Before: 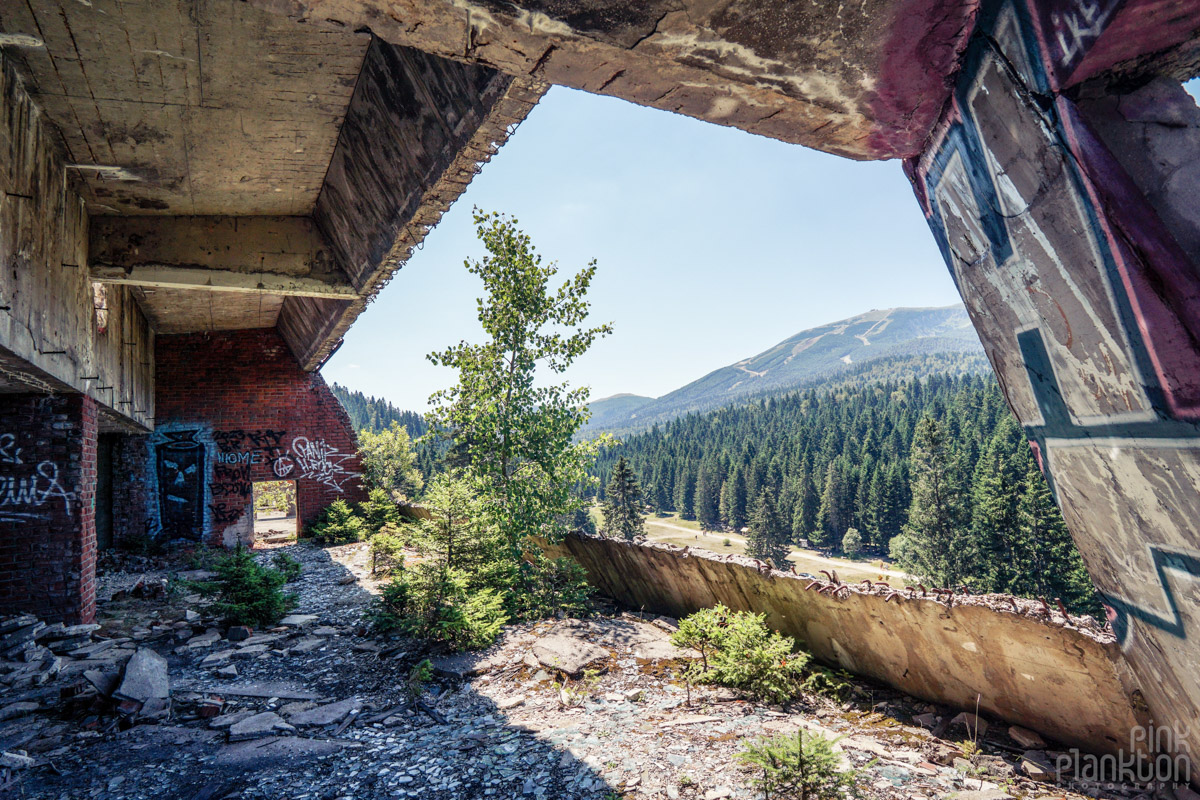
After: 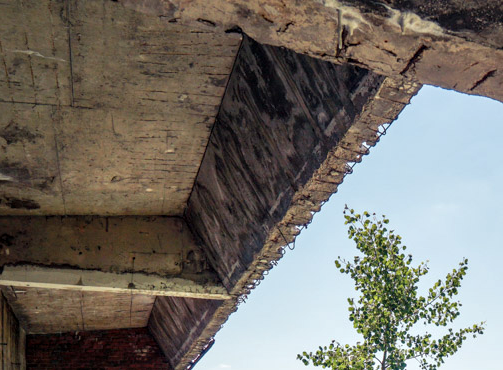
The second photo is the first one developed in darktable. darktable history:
contrast equalizer: y [[0.509, 0.517, 0.523, 0.523, 0.517, 0.509], [0.5 ×6], [0.5 ×6], [0 ×6], [0 ×6]]
shadows and highlights: shadows 25, highlights -25
crop and rotate: left 10.817%, top 0.062%, right 47.194%, bottom 53.626%
